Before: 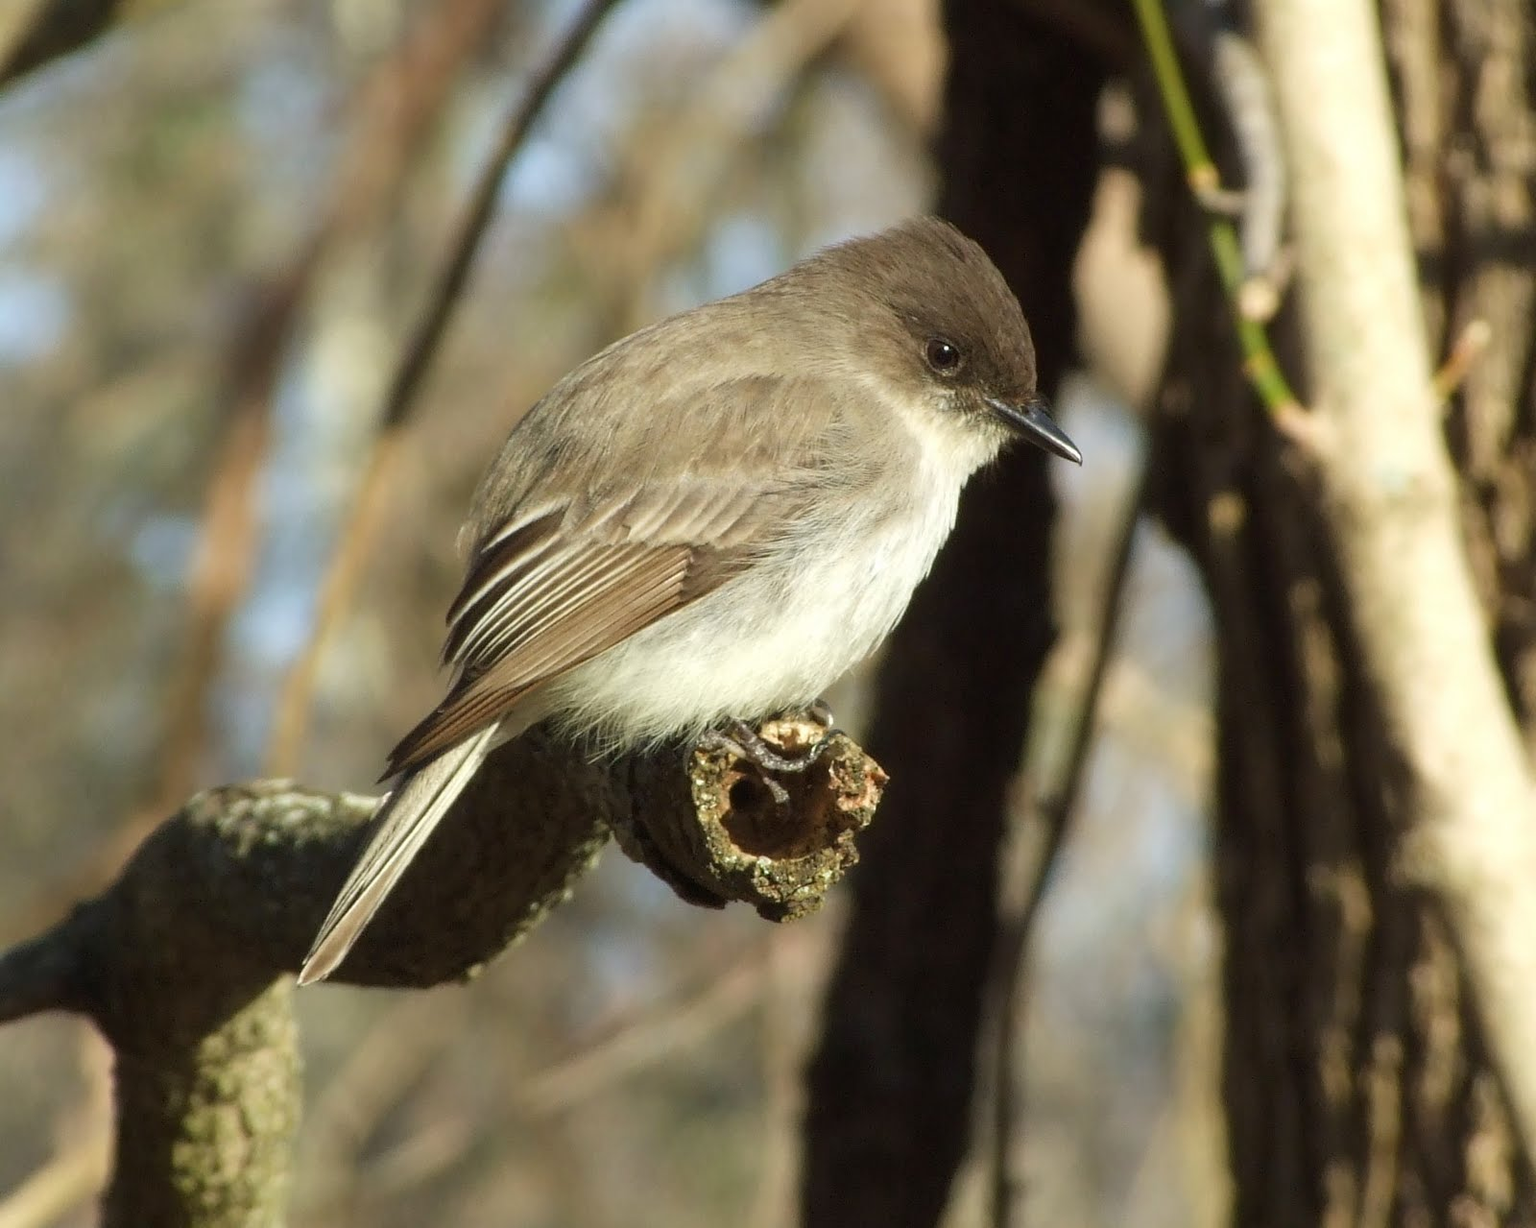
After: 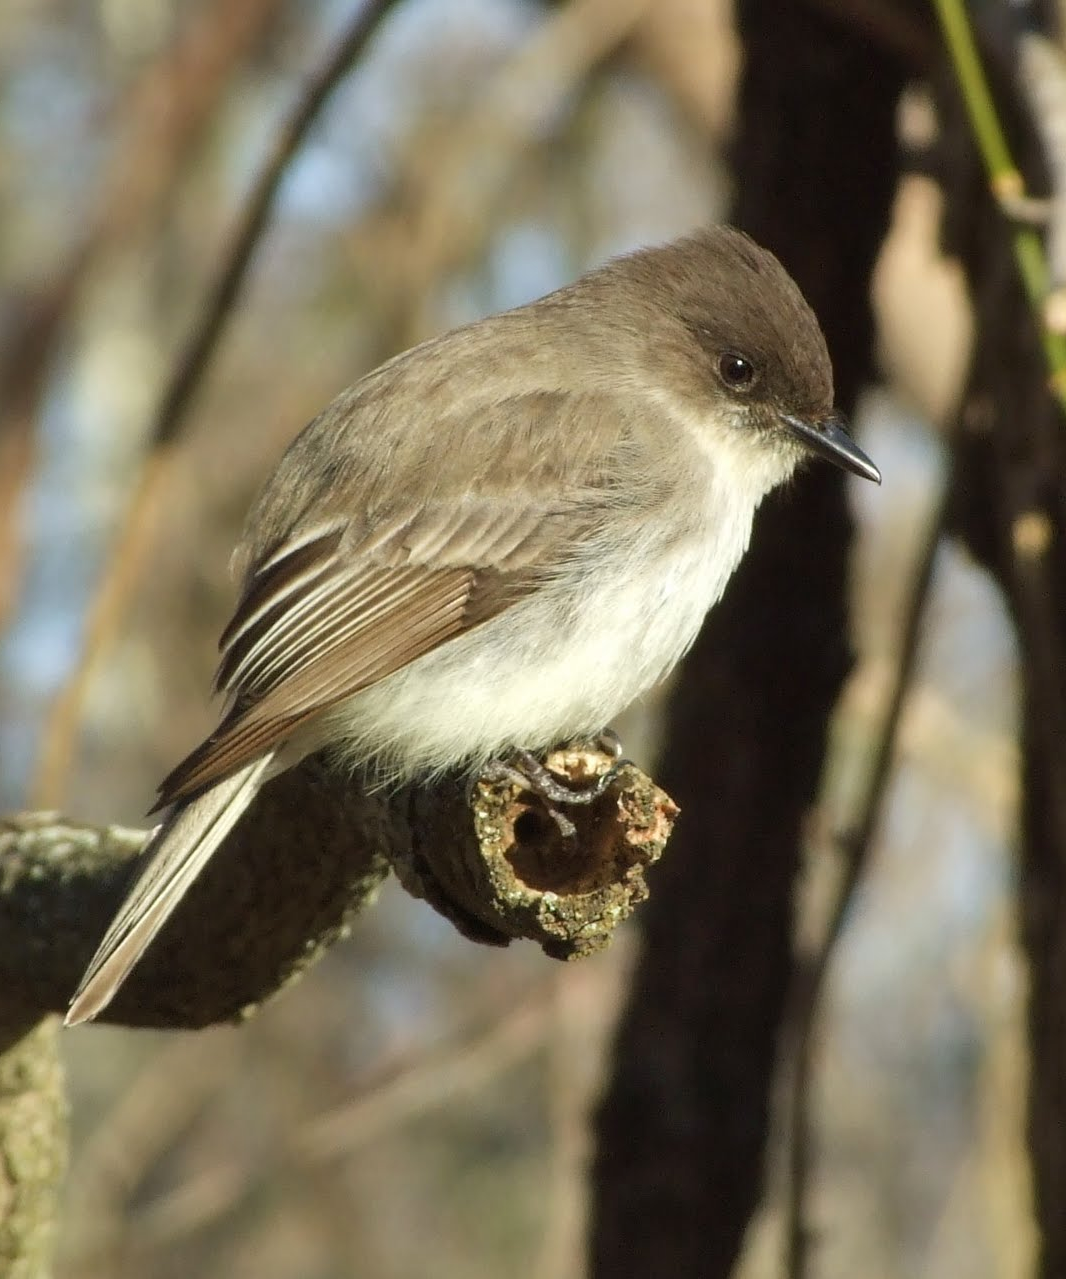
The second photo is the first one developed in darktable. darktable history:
crop: left 15.419%, right 17.914%
shadows and highlights: low approximation 0.01, soften with gaussian
